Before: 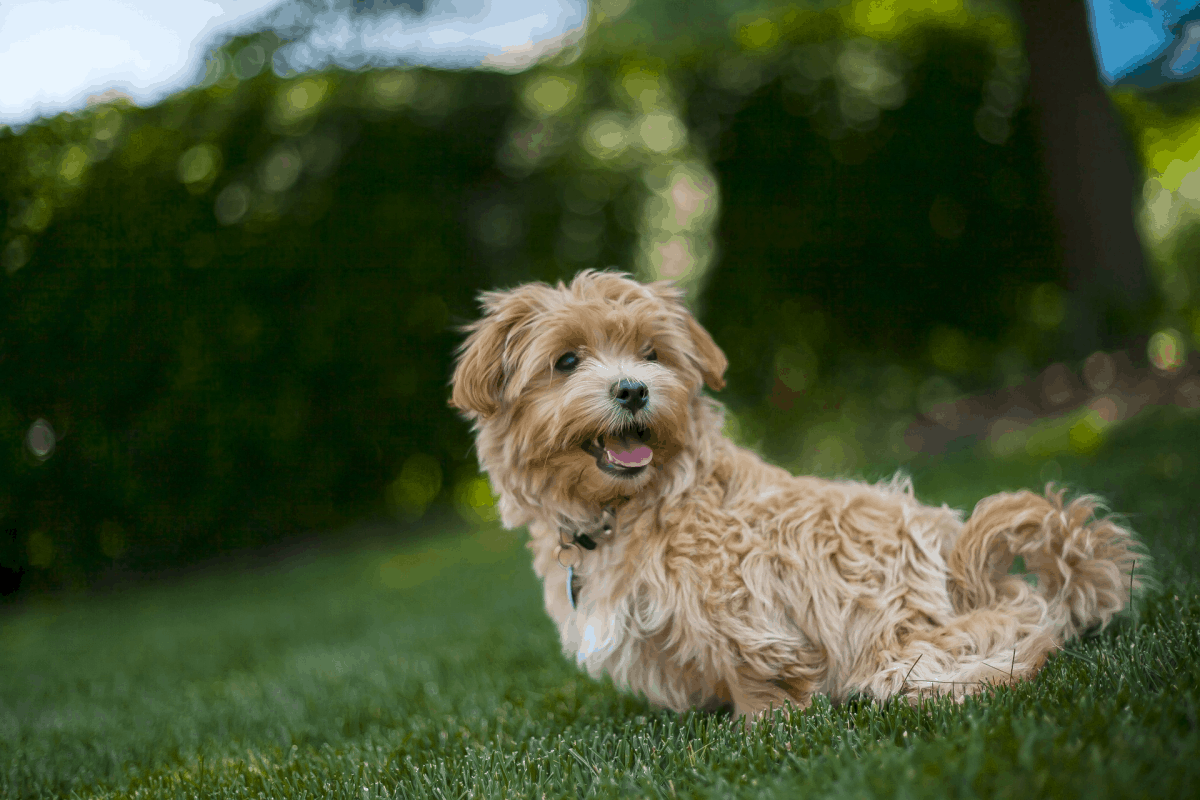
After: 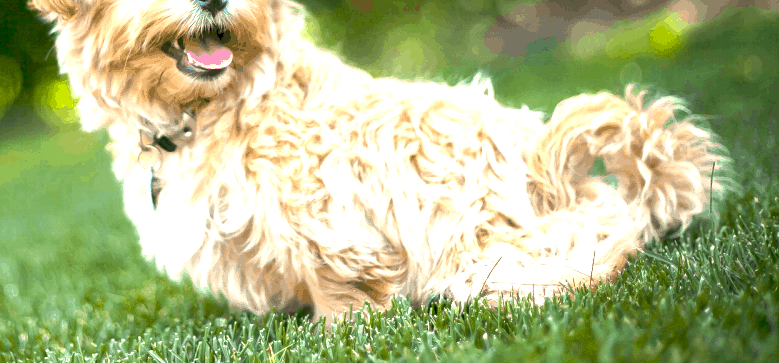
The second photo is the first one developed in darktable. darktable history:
exposure: black level correction 0.001, exposure 1.831 EV, compensate highlight preservation false
crop and rotate: left 35.07%, top 49.803%, bottom 4.776%
